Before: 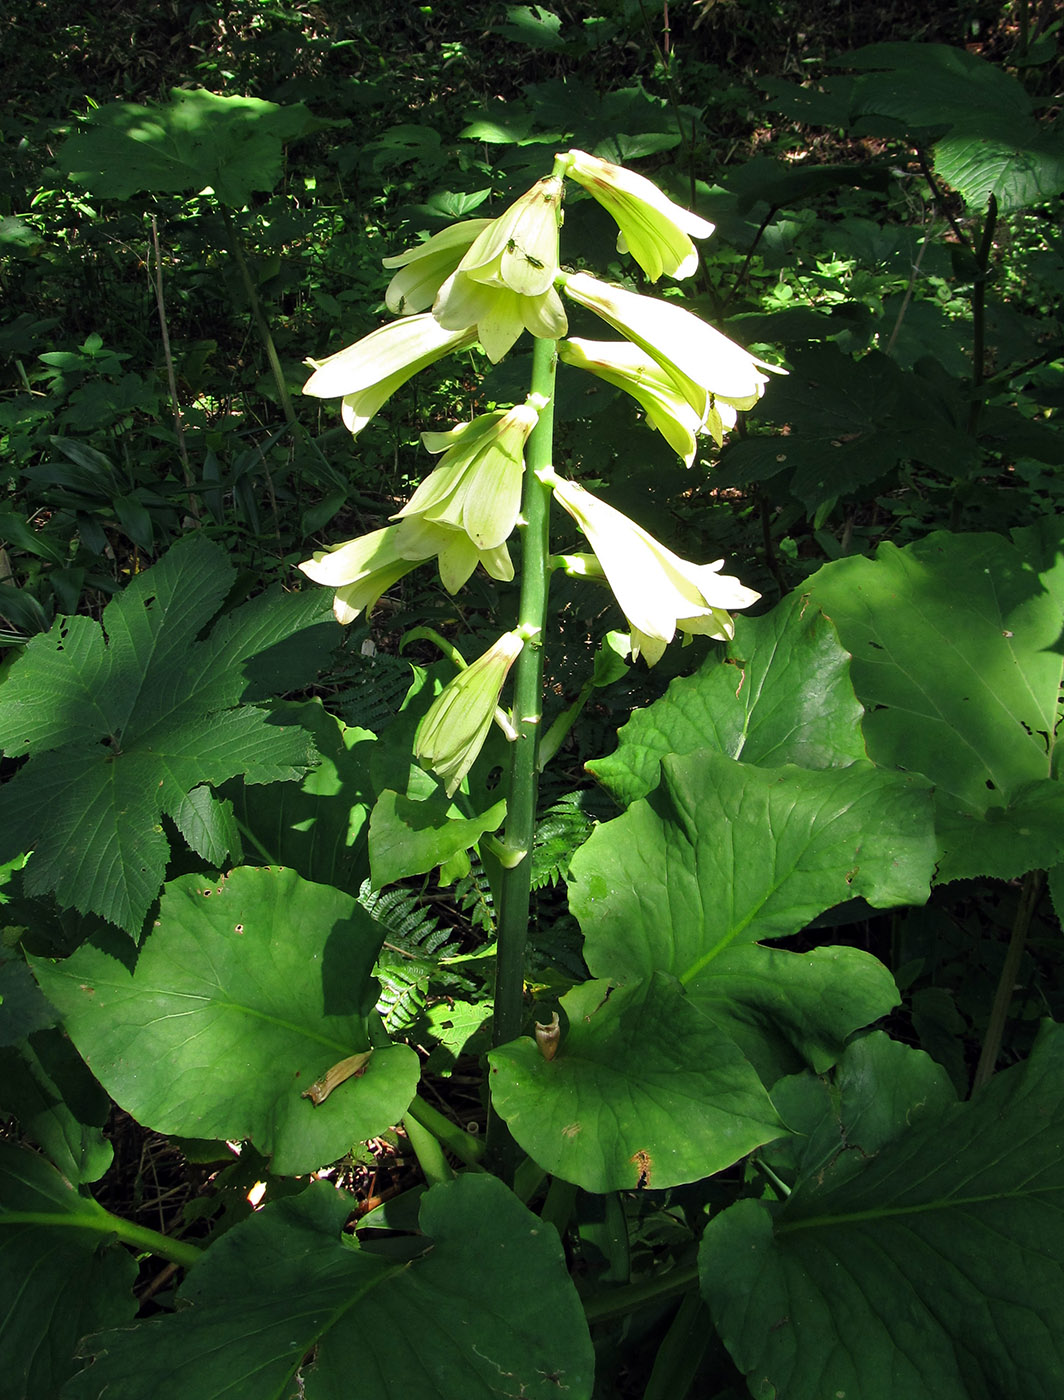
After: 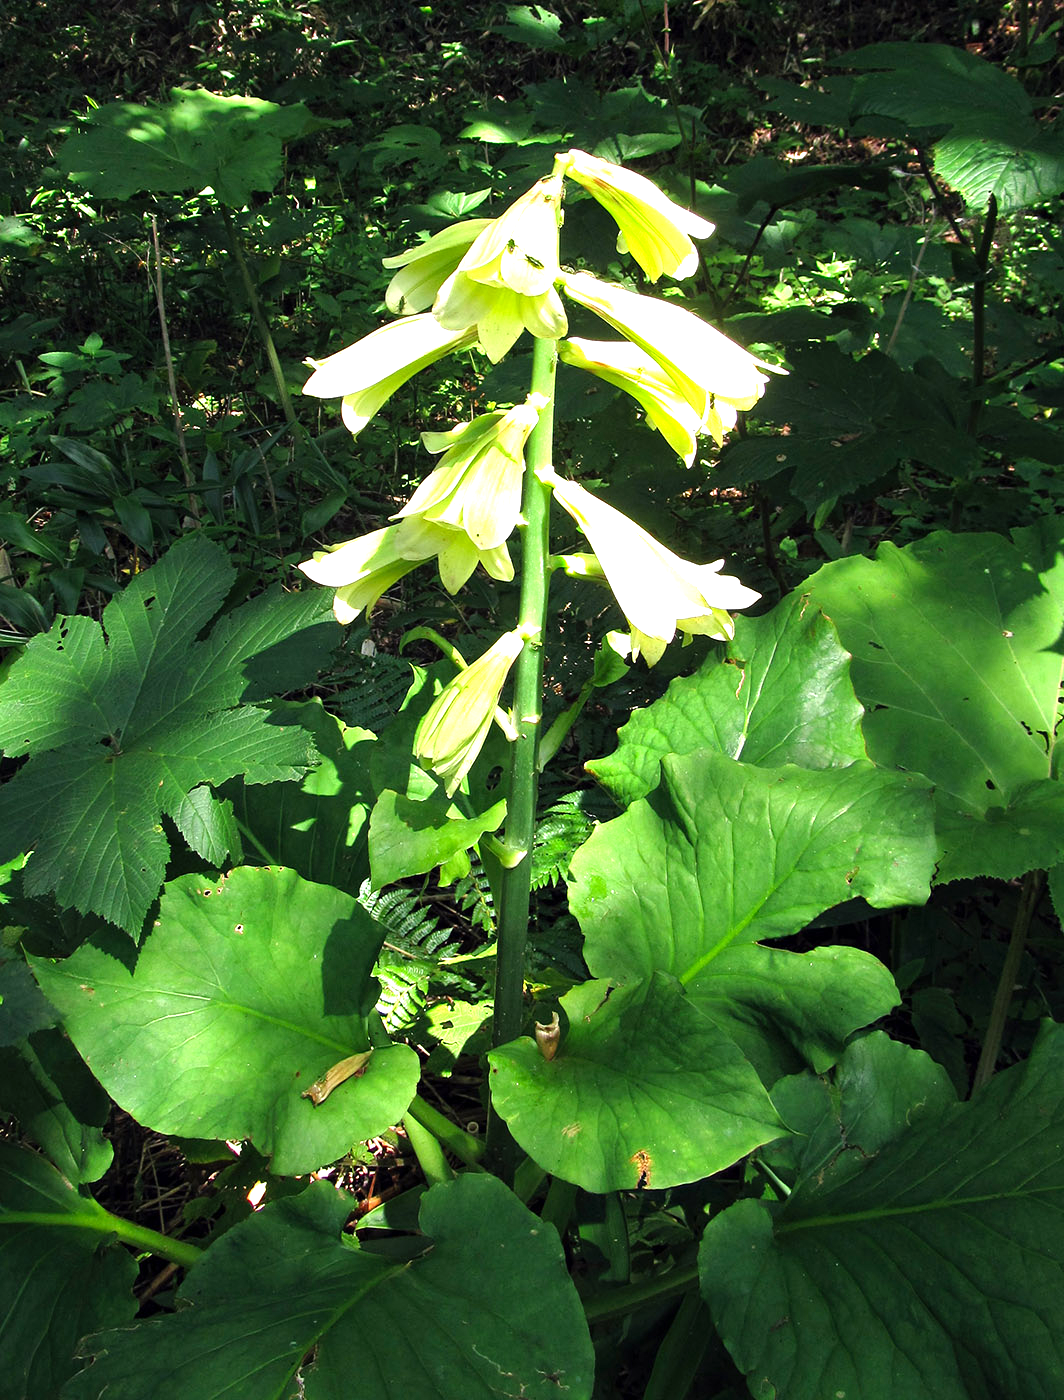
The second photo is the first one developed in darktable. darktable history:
white balance: red 1.009, blue 1.027
color correction: saturation 0.99
levels: levels [0, 0.374, 0.749]
